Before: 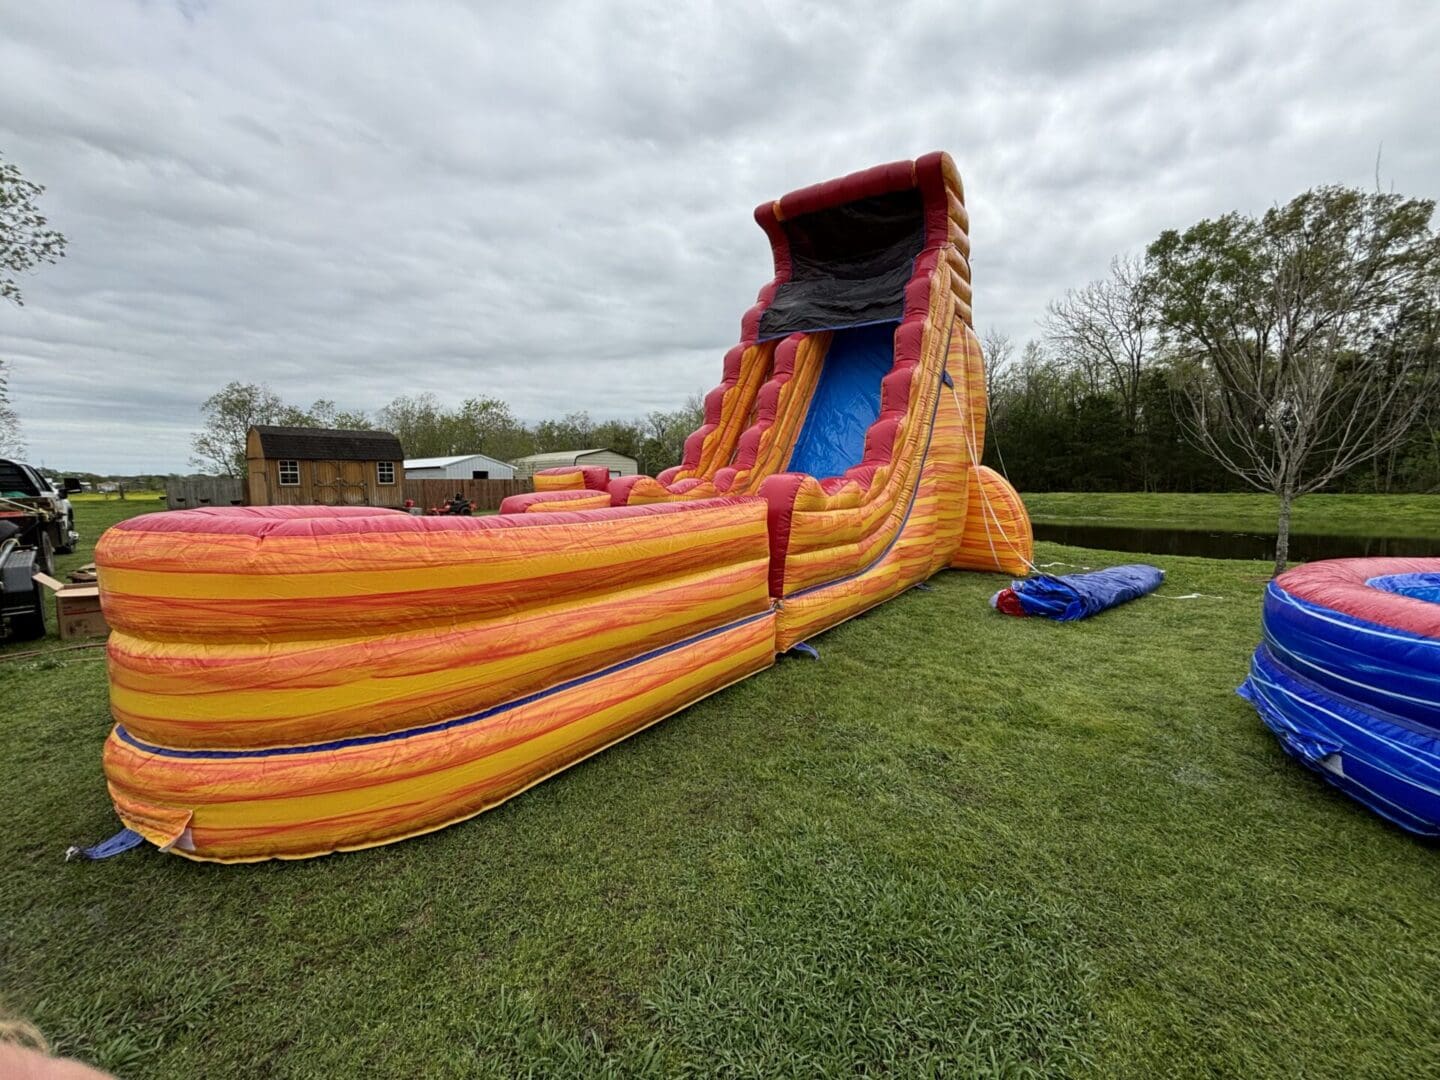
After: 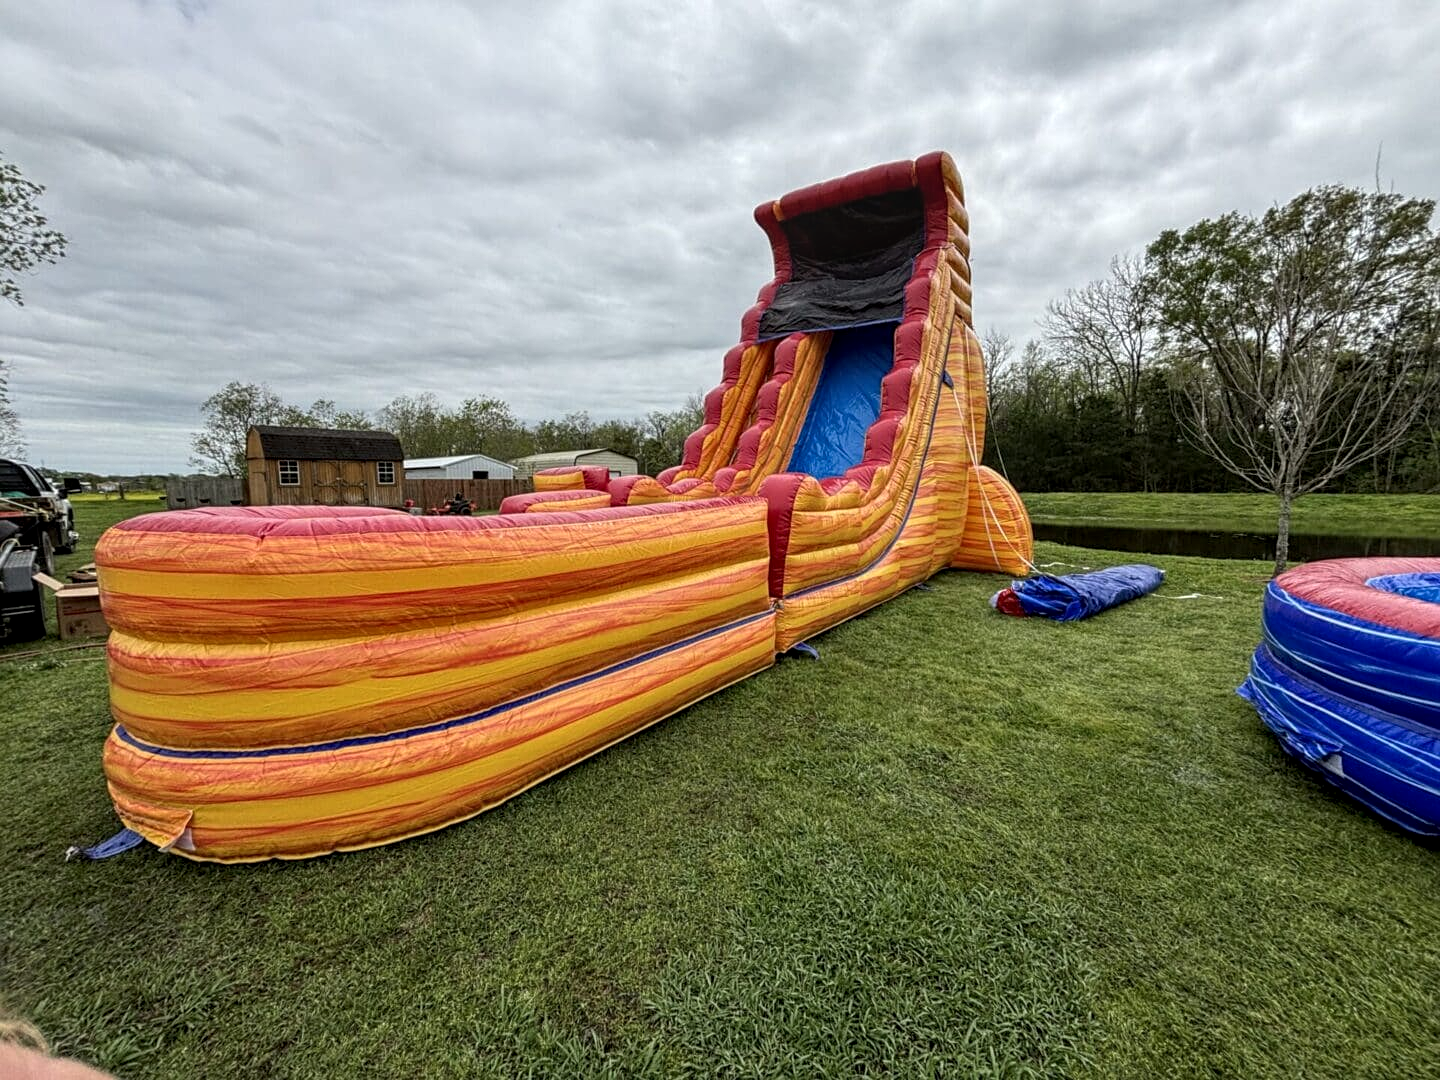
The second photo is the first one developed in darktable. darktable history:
sharpen: amount 0.2
local contrast: detail 130%
